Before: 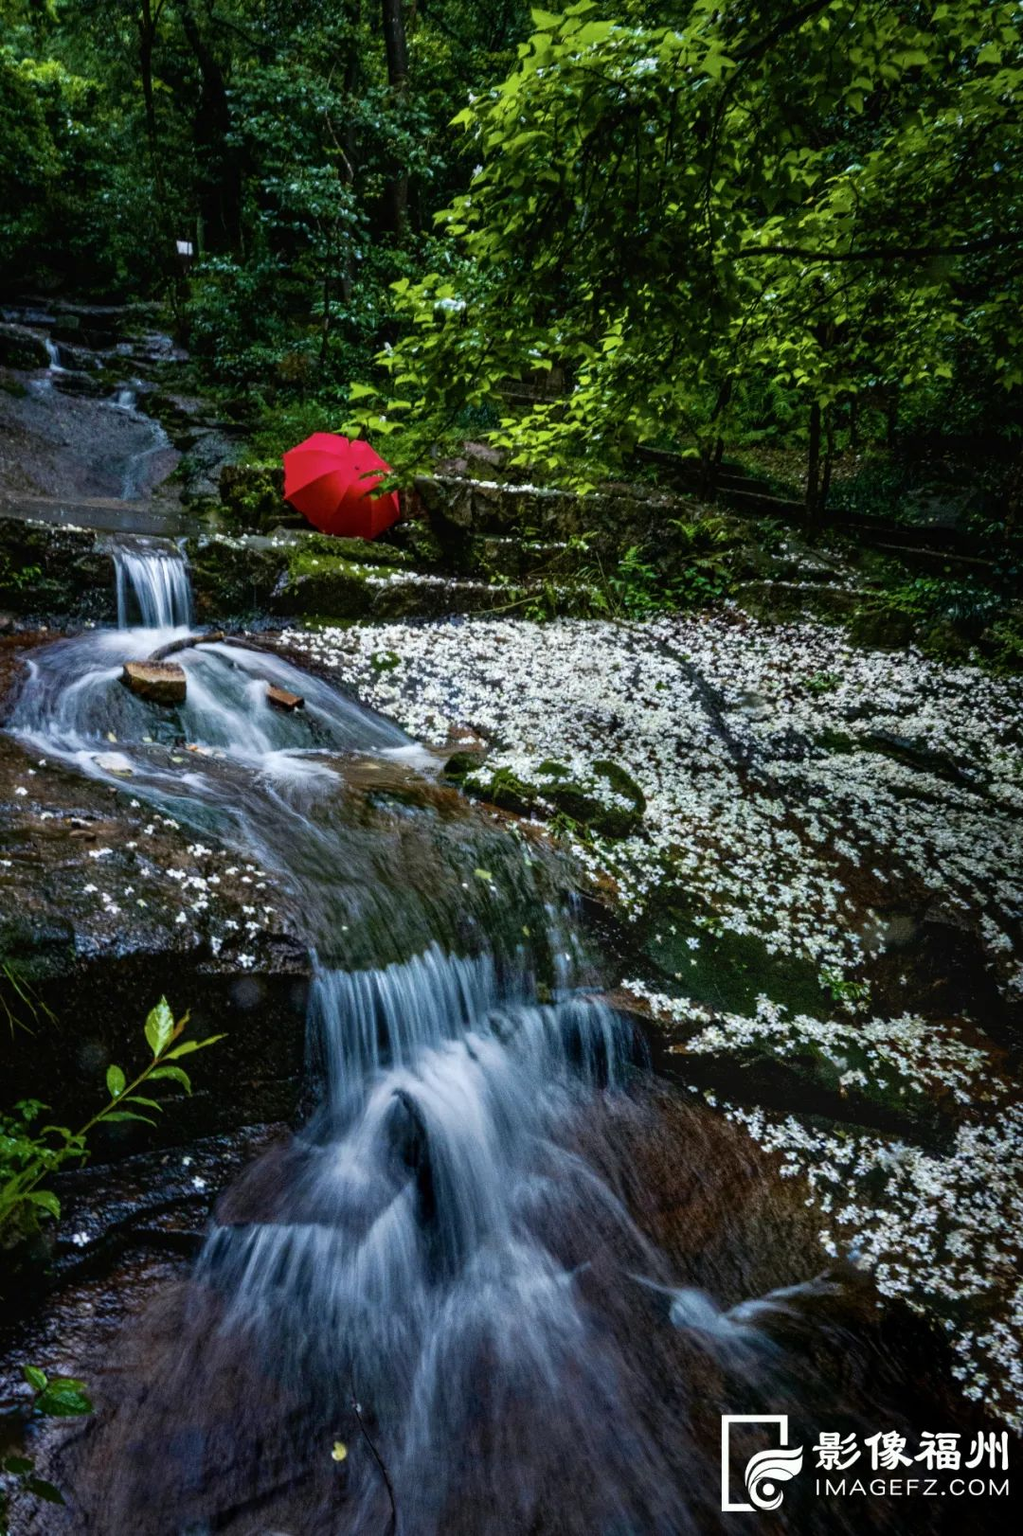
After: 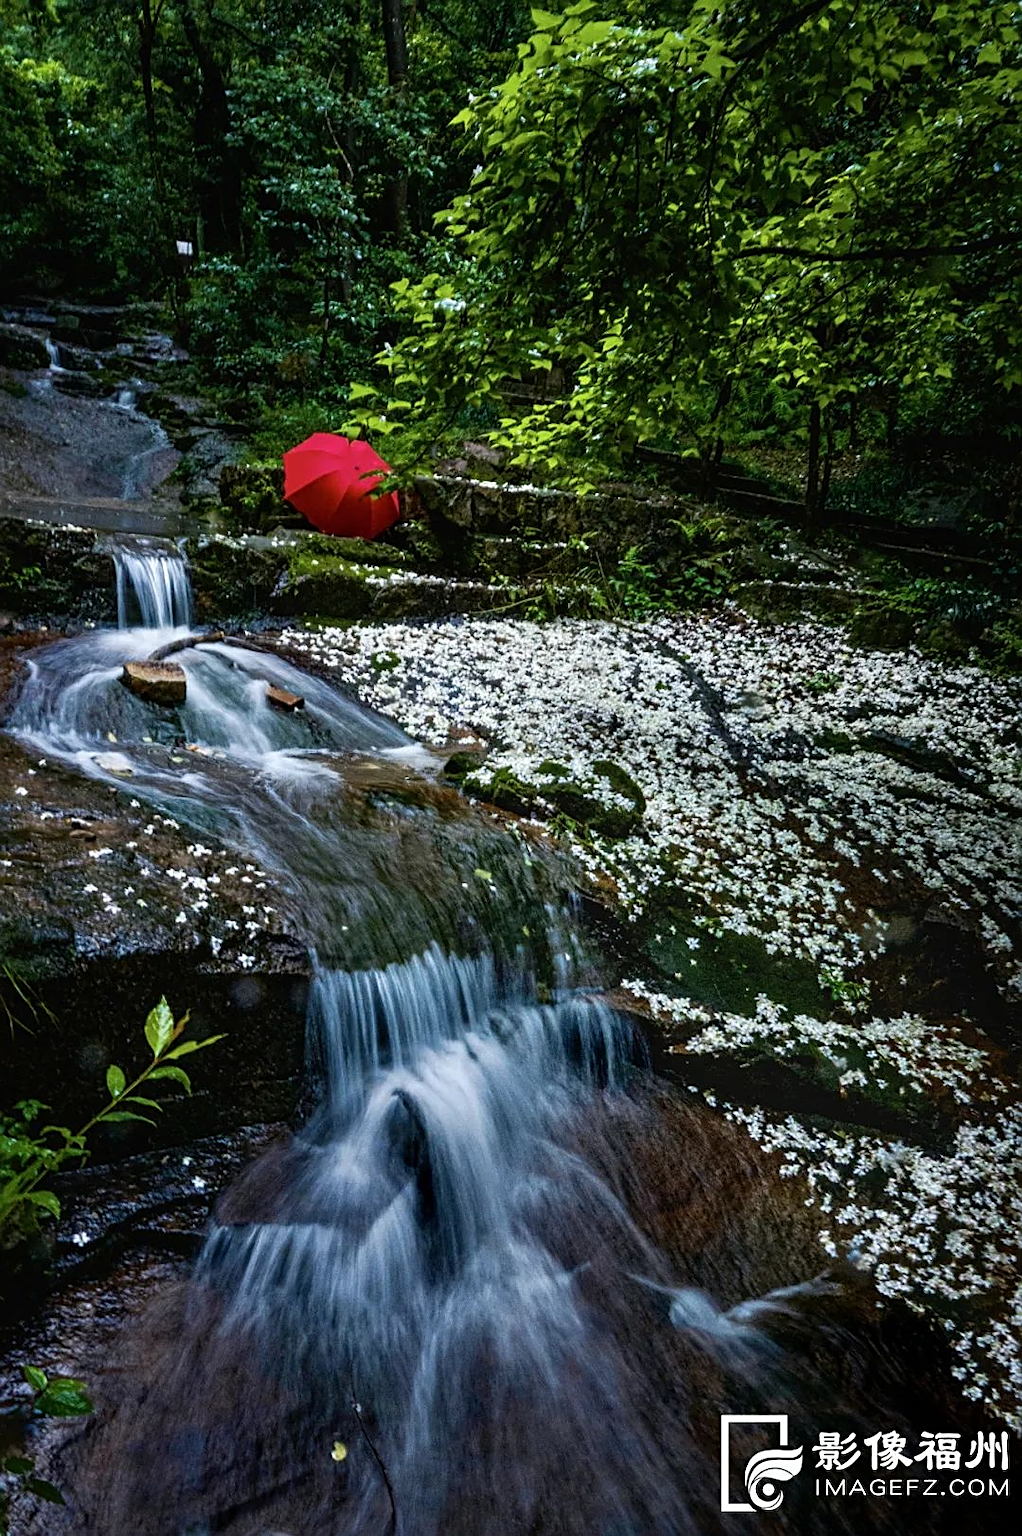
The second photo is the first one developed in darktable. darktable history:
sharpen: amount 0.533
